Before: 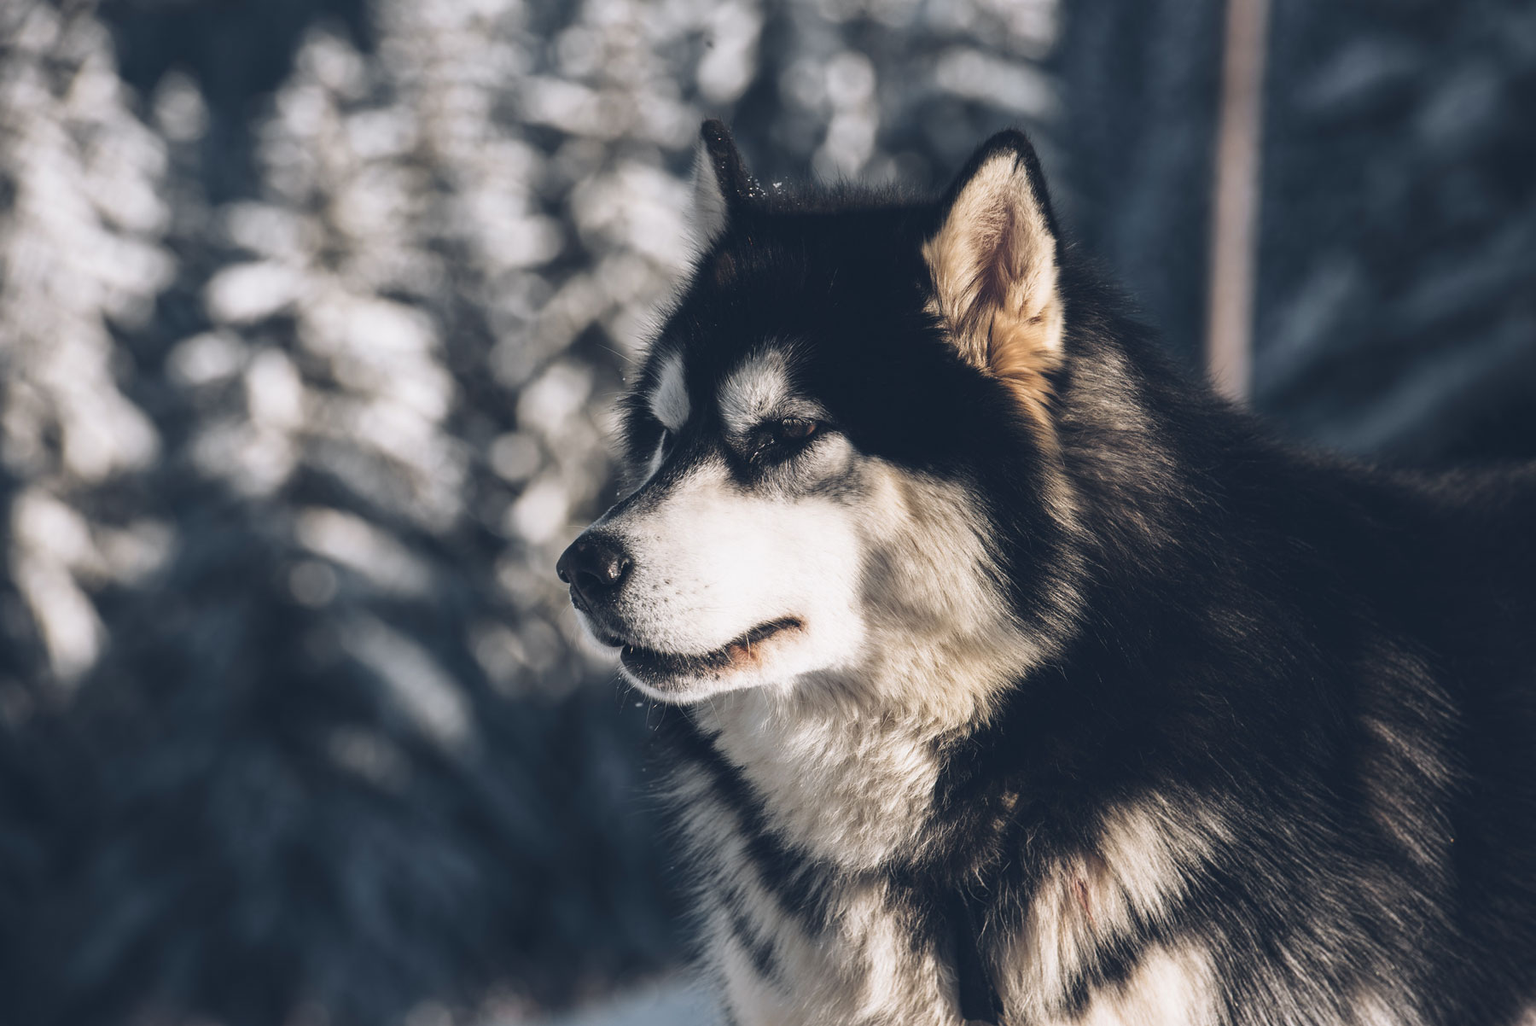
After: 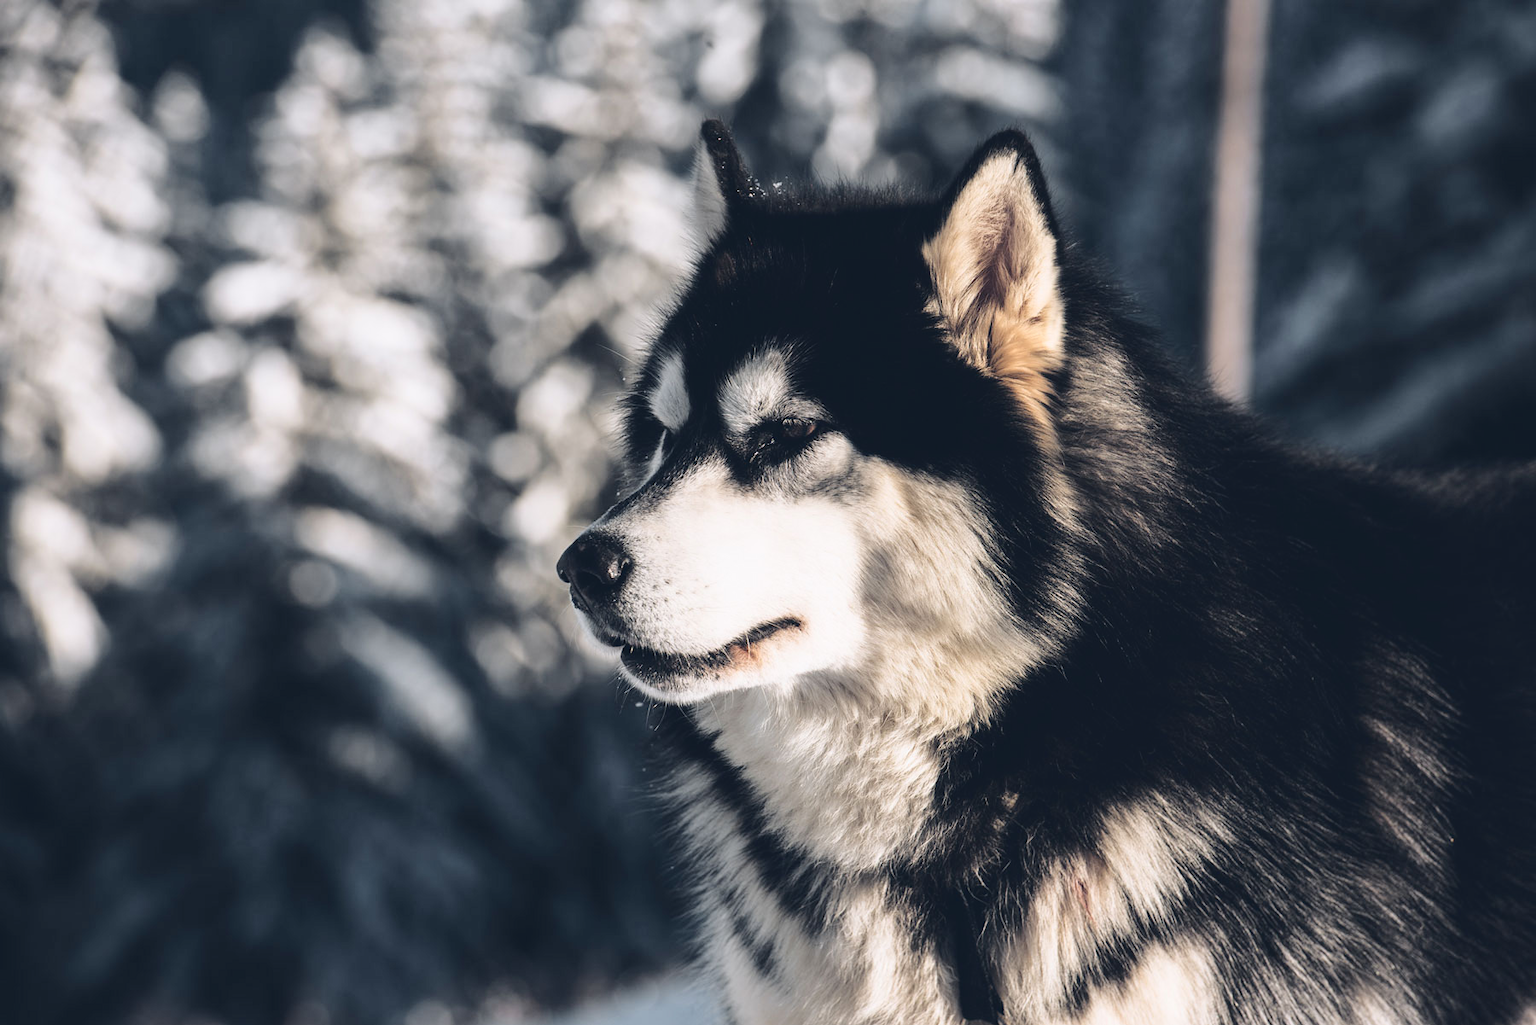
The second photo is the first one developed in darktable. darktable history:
tone curve: curves: ch0 [(0, 0) (0.003, 0.015) (0.011, 0.019) (0.025, 0.027) (0.044, 0.041) (0.069, 0.055) (0.1, 0.079) (0.136, 0.099) (0.177, 0.149) (0.224, 0.216) (0.277, 0.292) (0.335, 0.383) (0.399, 0.474) (0.468, 0.556) (0.543, 0.632) (0.623, 0.711) (0.709, 0.789) (0.801, 0.871) (0.898, 0.944) (1, 1)], color space Lab, independent channels, preserve colors none
